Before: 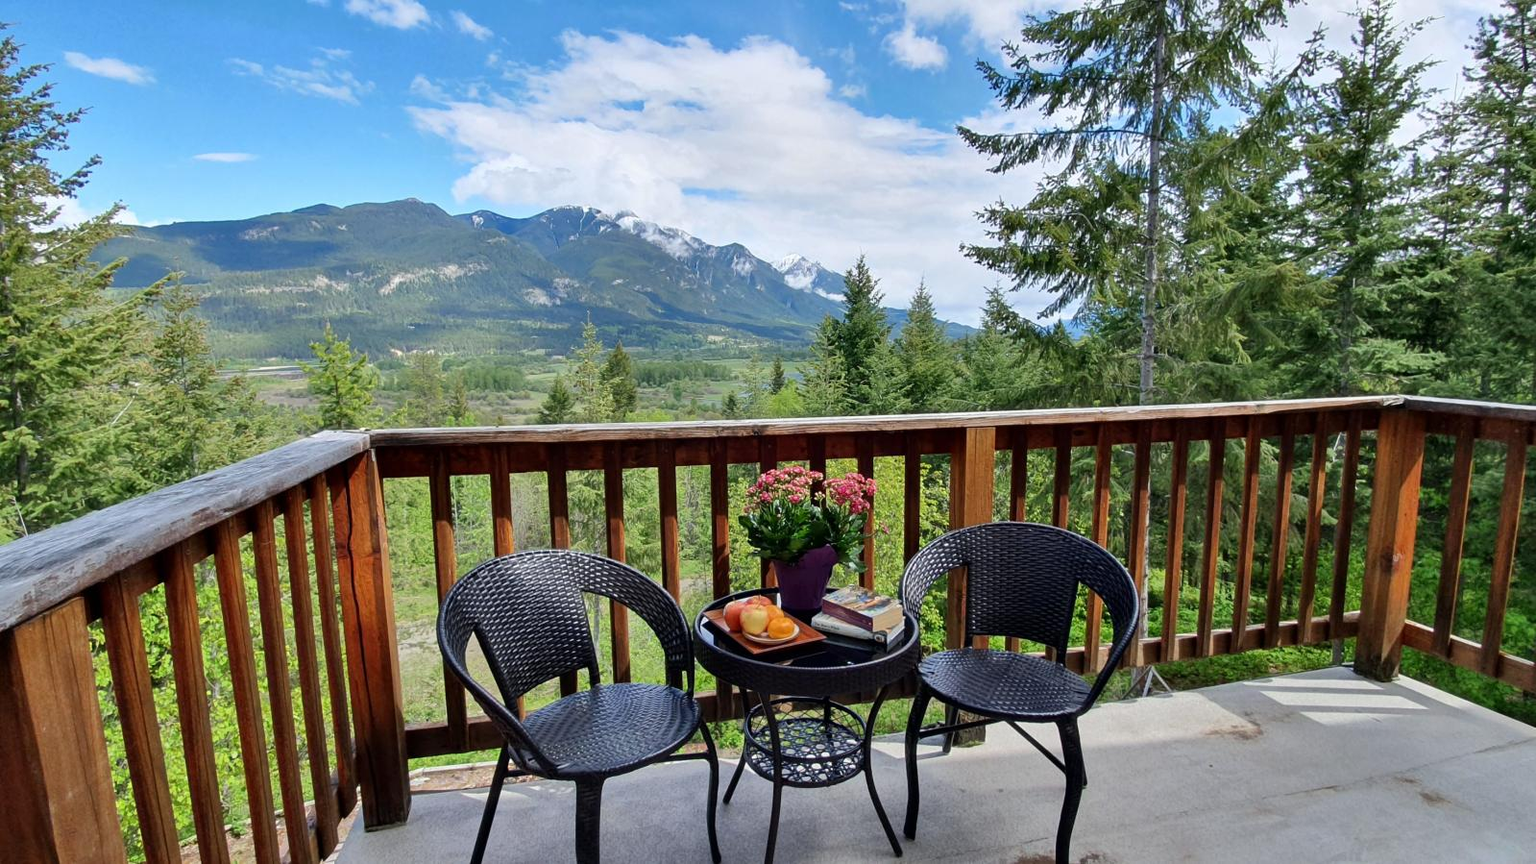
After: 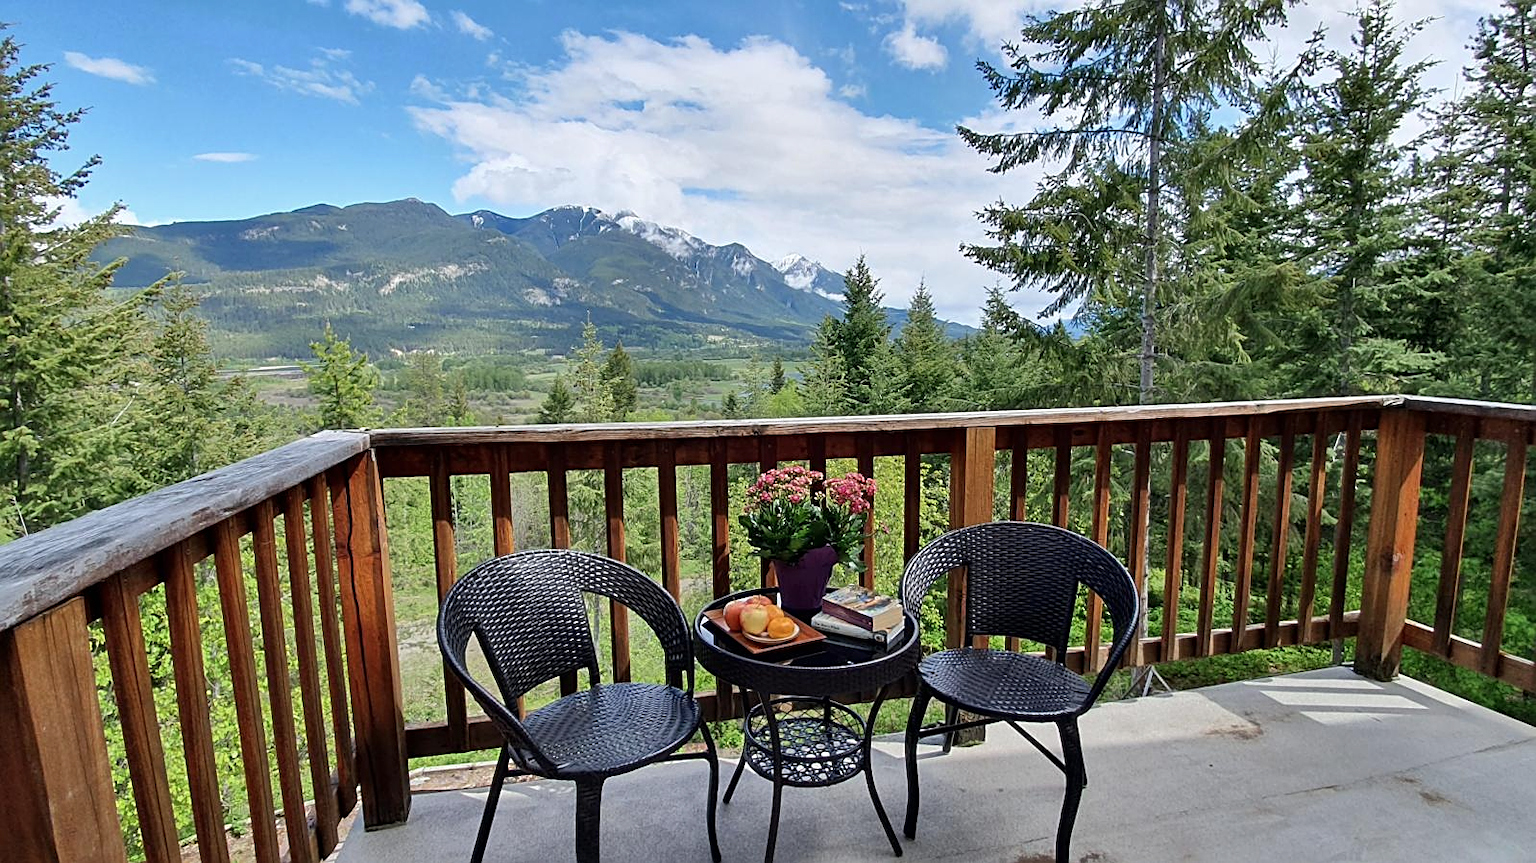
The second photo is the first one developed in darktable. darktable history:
contrast brightness saturation: saturation -0.1
sharpen: on, module defaults
